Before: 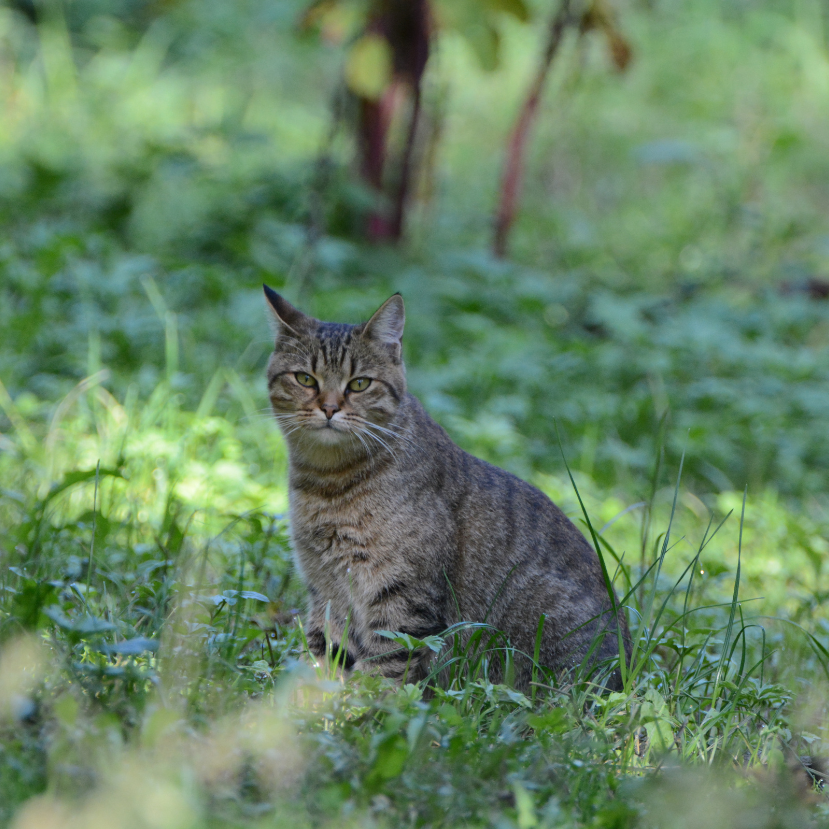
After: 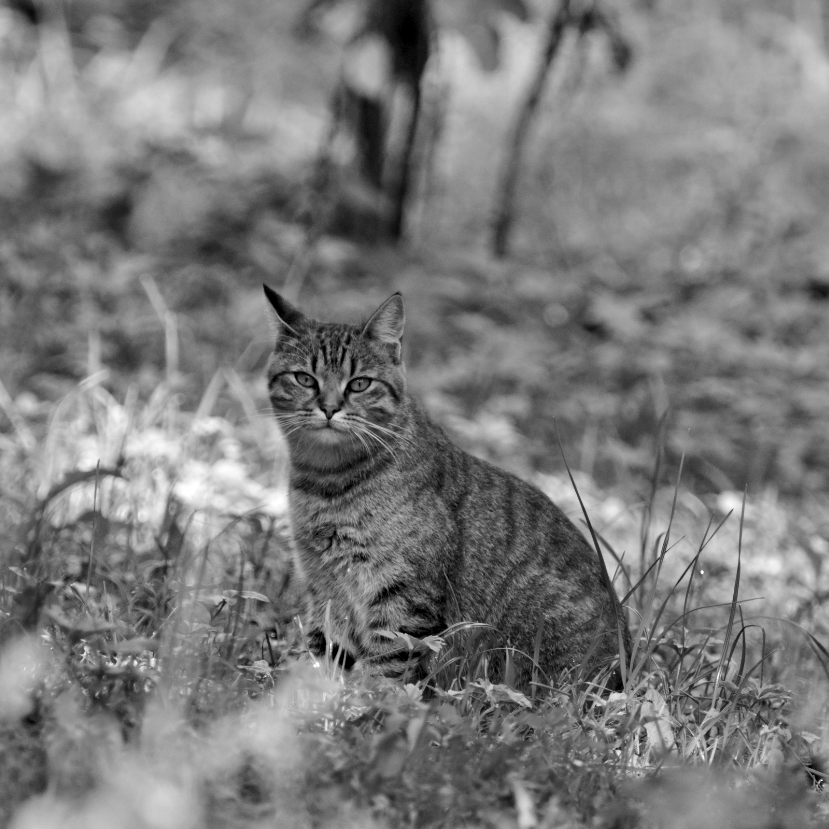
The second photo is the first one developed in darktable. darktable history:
contrast equalizer: y [[0.545, 0.572, 0.59, 0.59, 0.571, 0.545], [0.5 ×6], [0.5 ×6], [0 ×6], [0 ×6]]
monochrome: size 1
